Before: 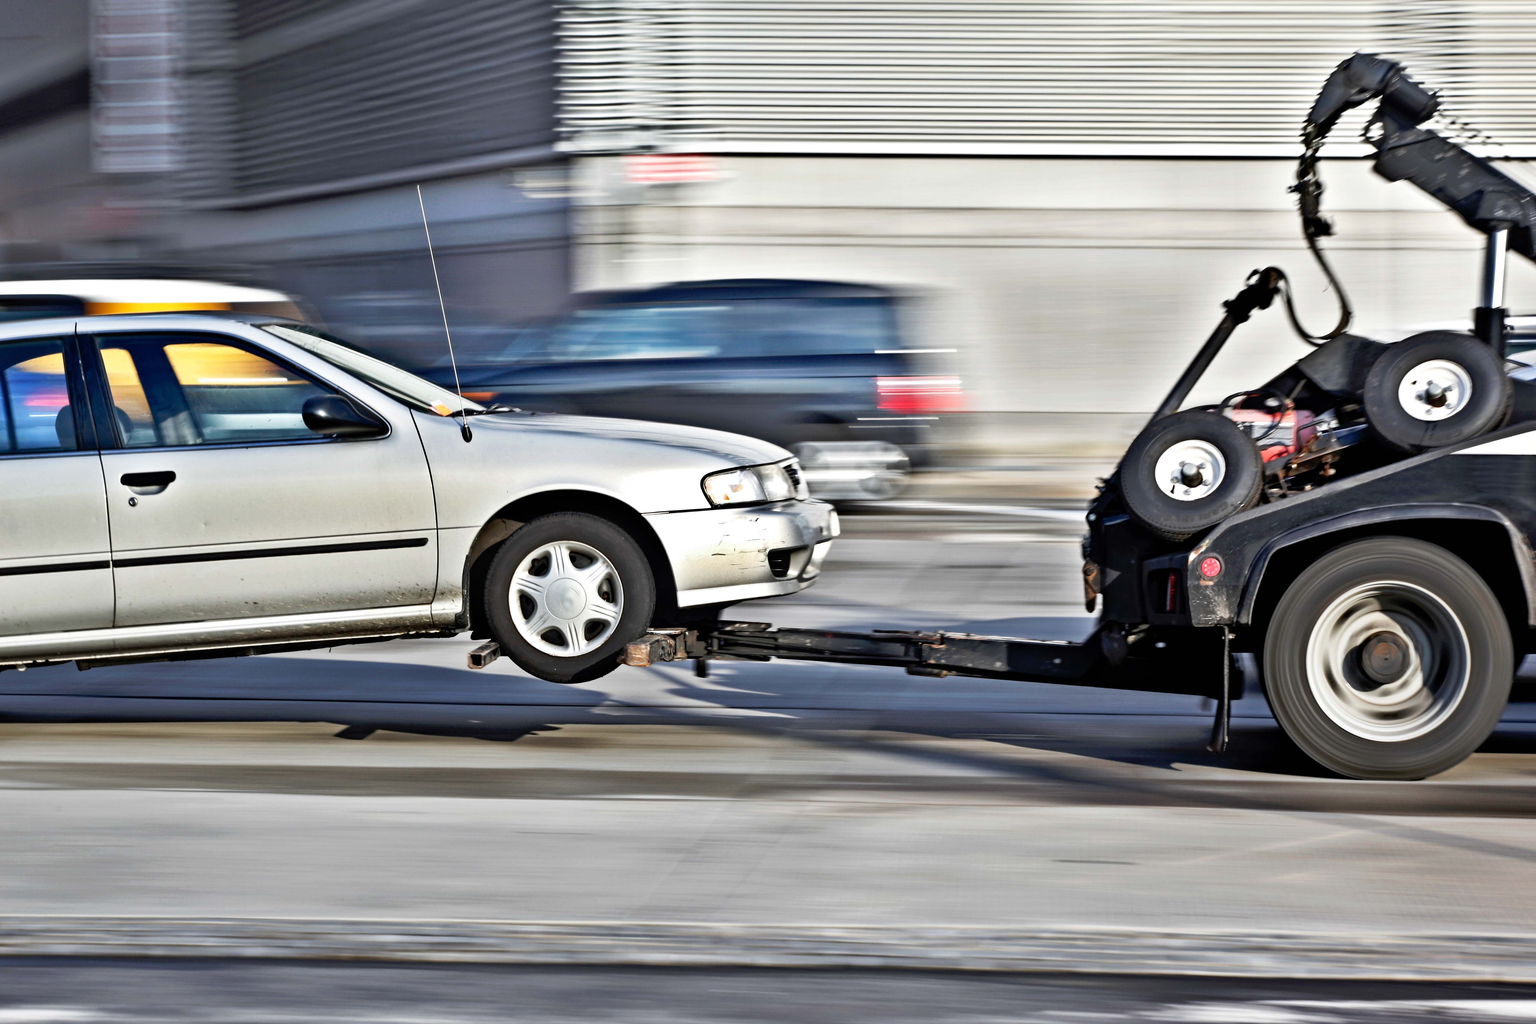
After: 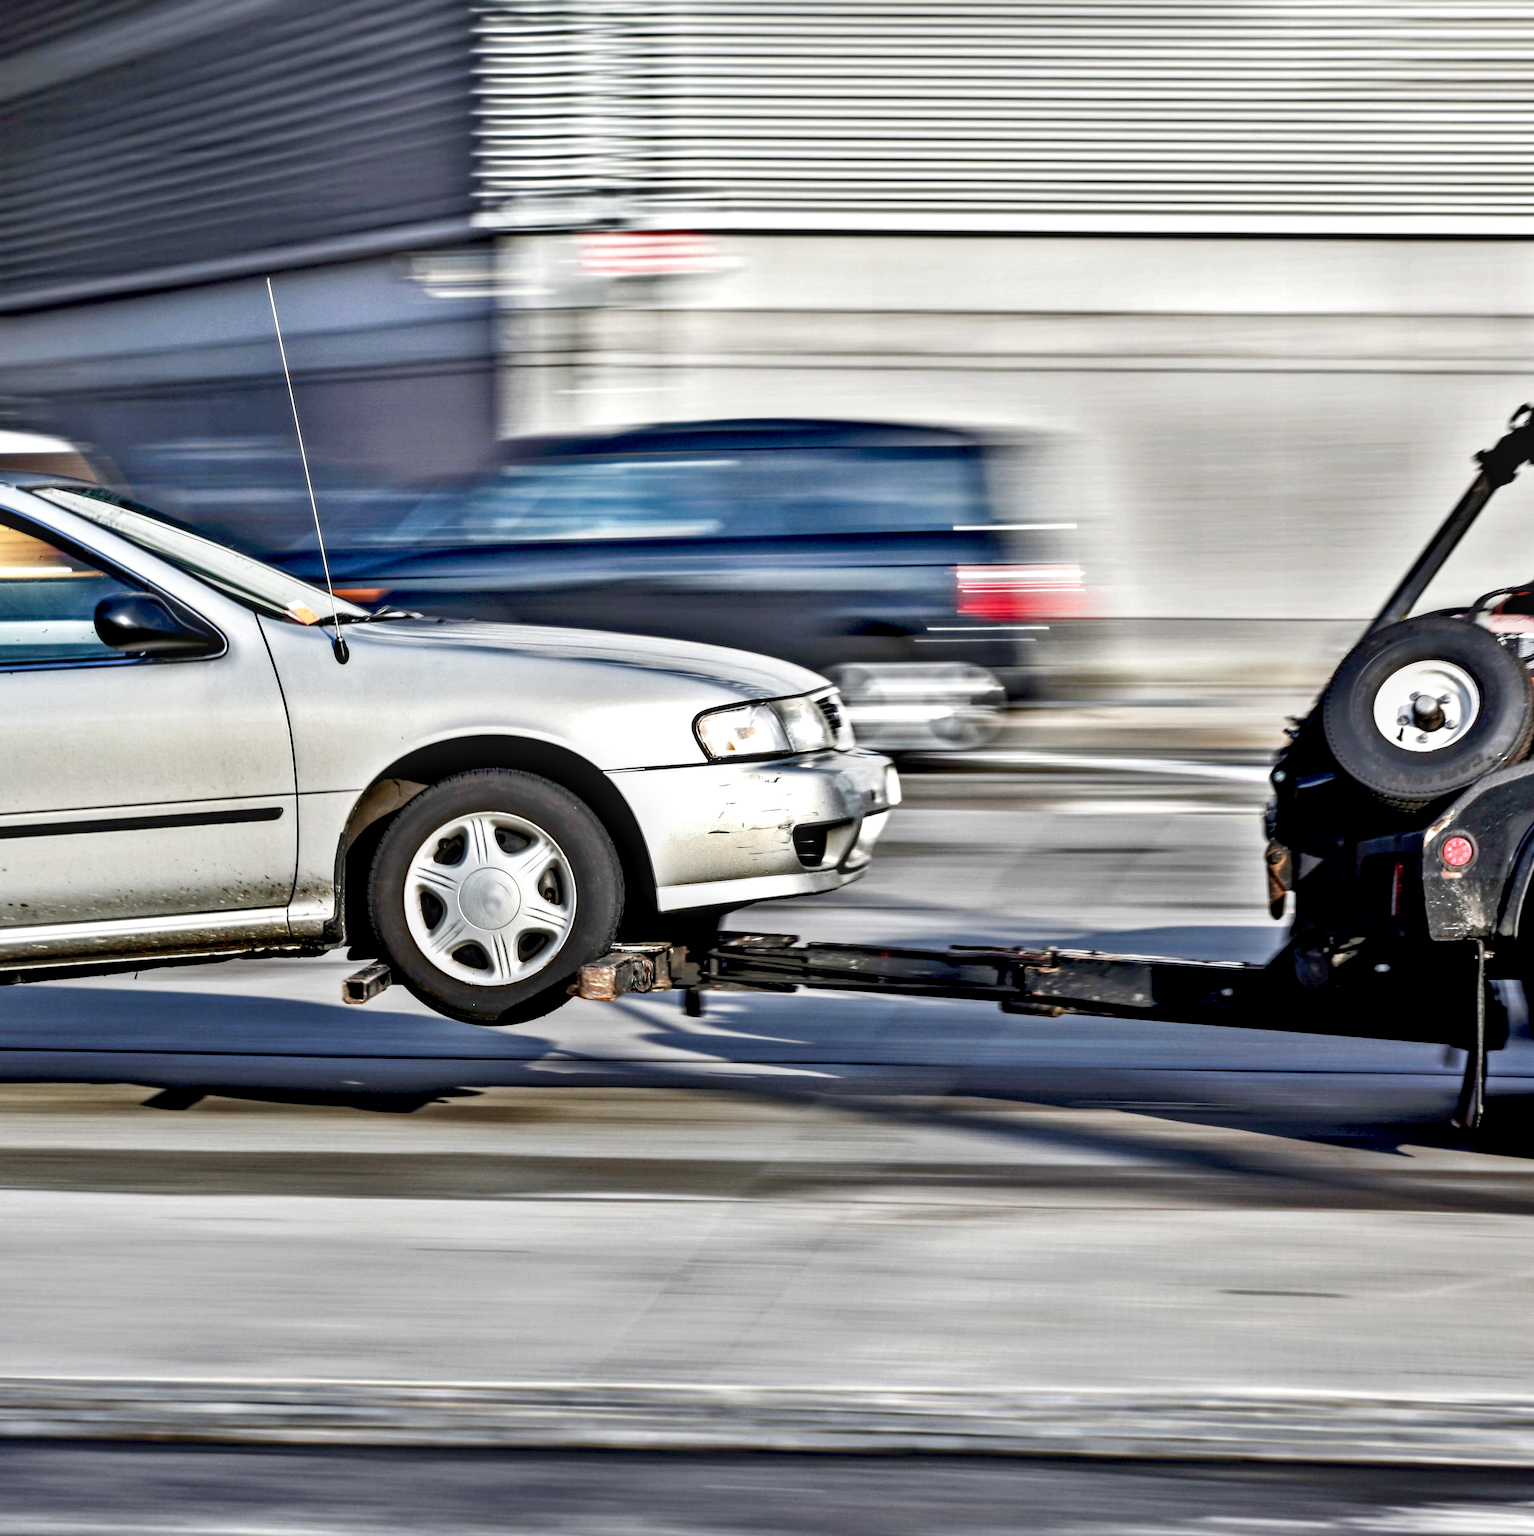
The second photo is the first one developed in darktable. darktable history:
tone equalizer: on, module defaults
local contrast: detail 150%
crop and rotate: left 15.615%, right 17.776%
color balance rgb: global offset › luminance -0.285%, global offset › hue 261.71°, perceptual saturation grading › global saturation 20%, perceptual saturation grading › highlights -50.17%, perceptual saturation grading › shadows 30.255%
